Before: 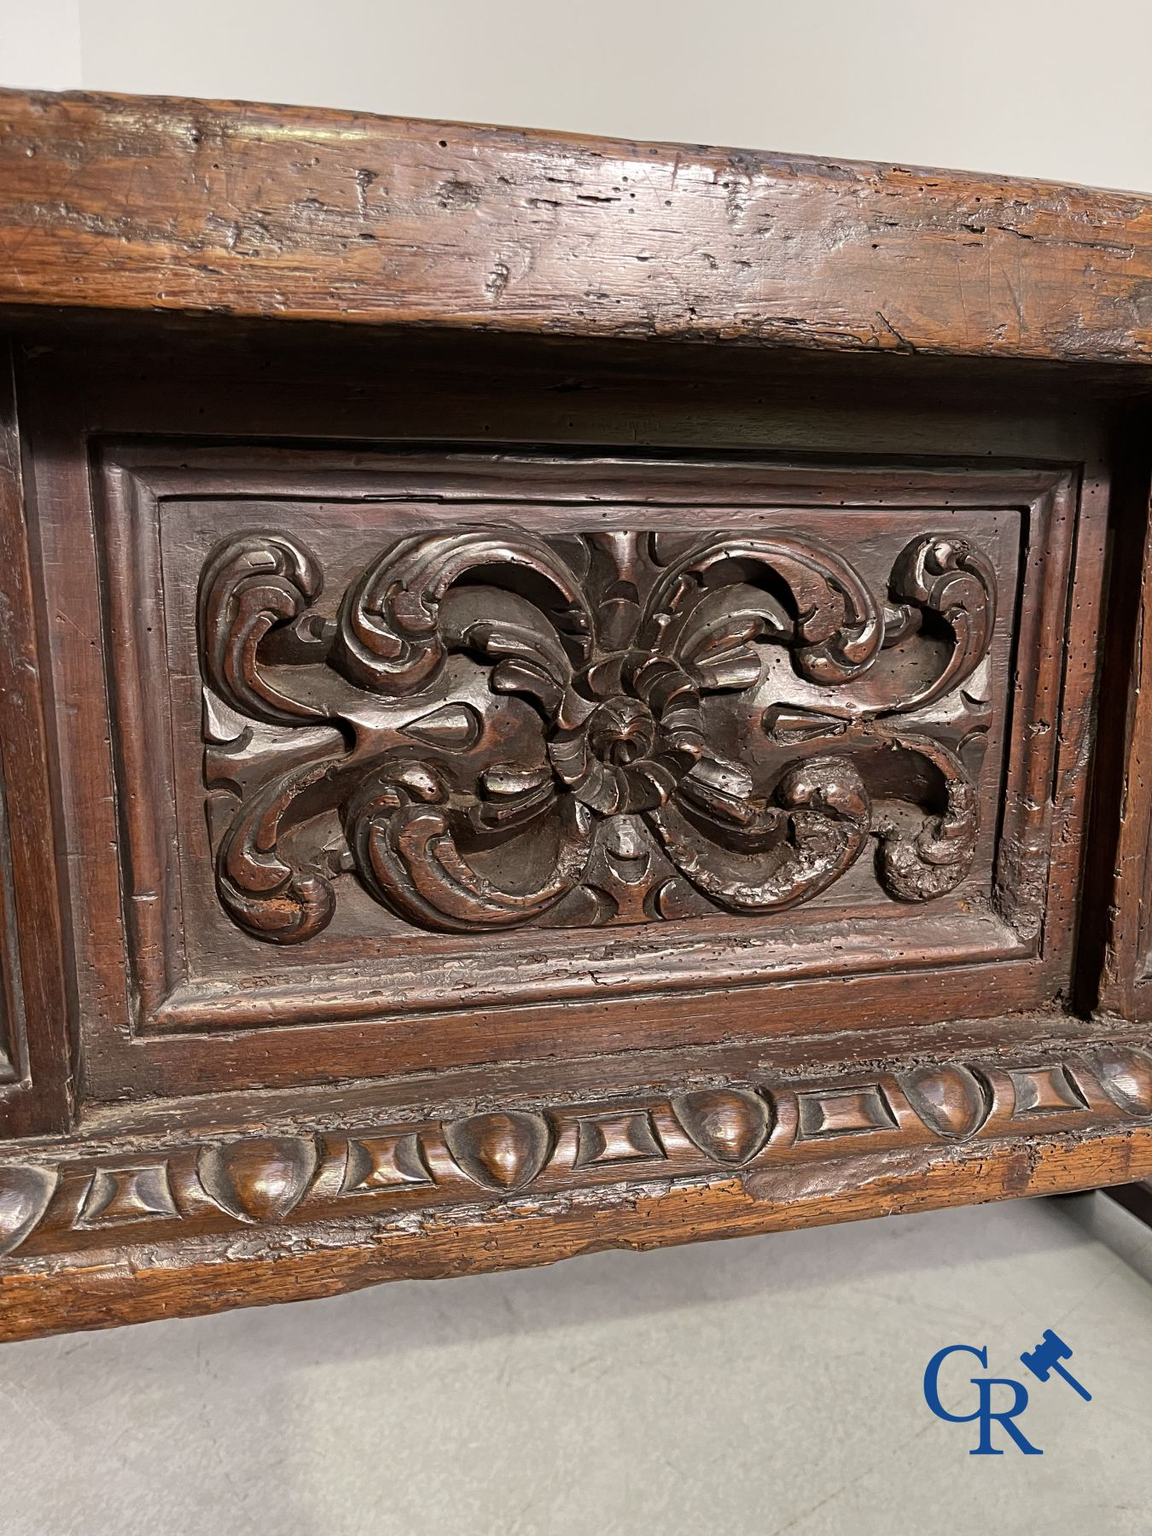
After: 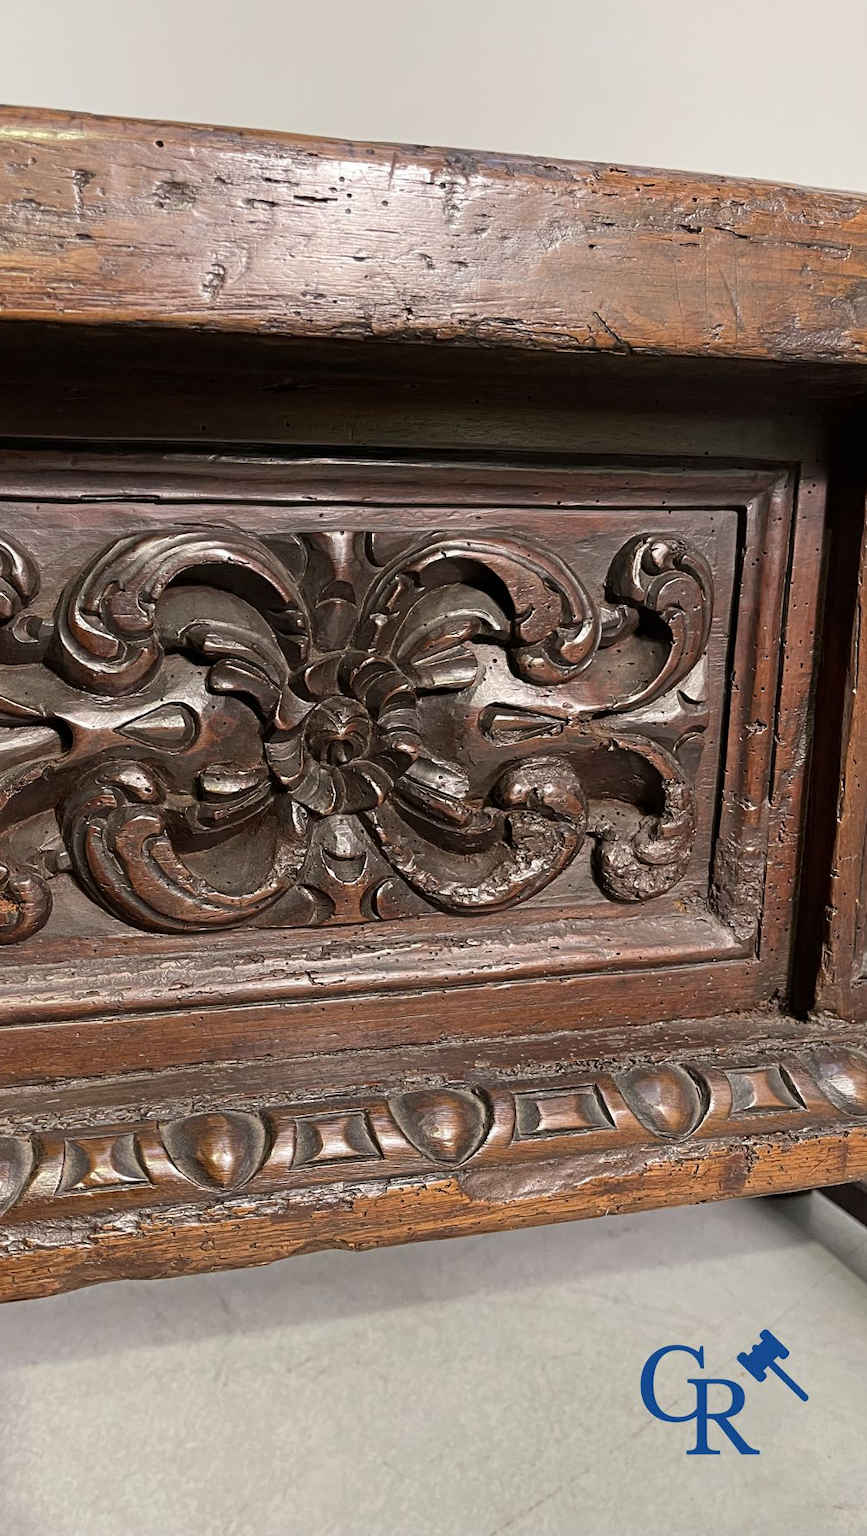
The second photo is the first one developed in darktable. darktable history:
crop and rotate: left 24.623%
